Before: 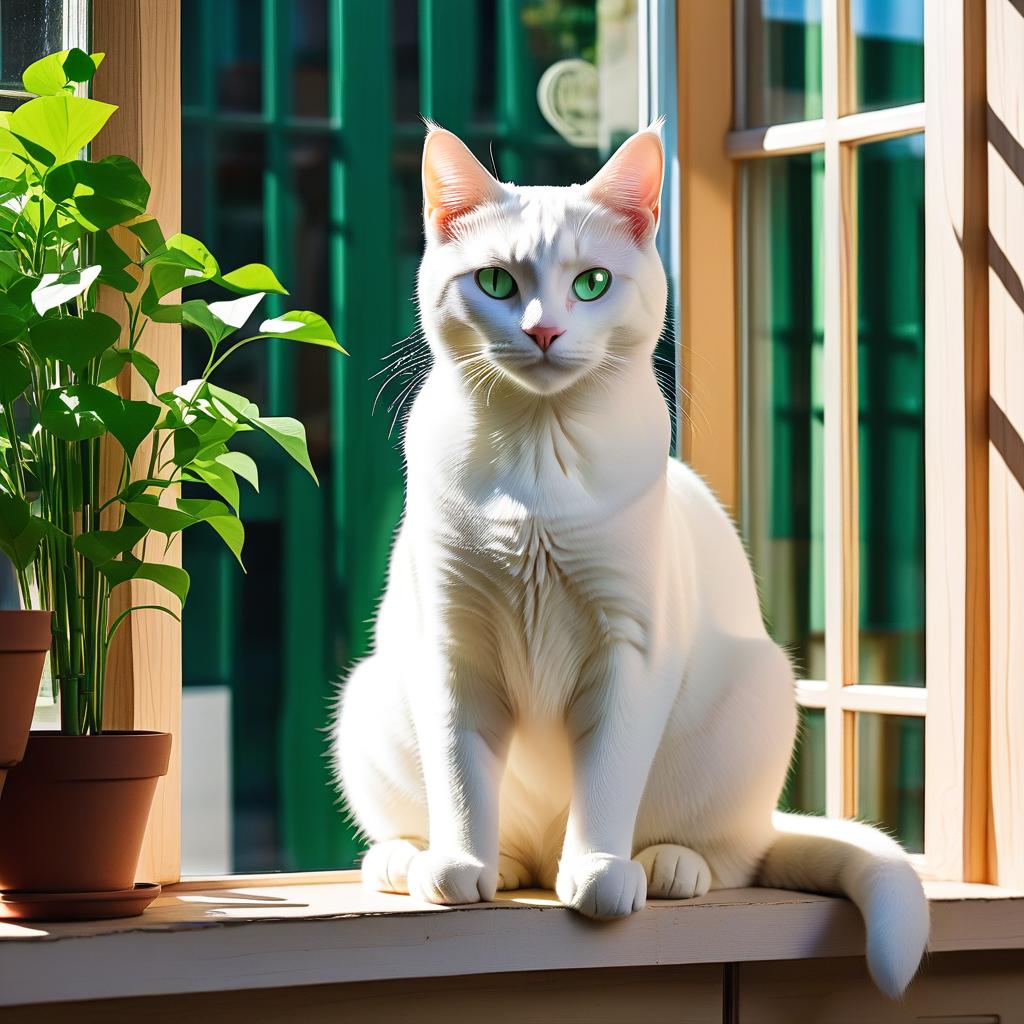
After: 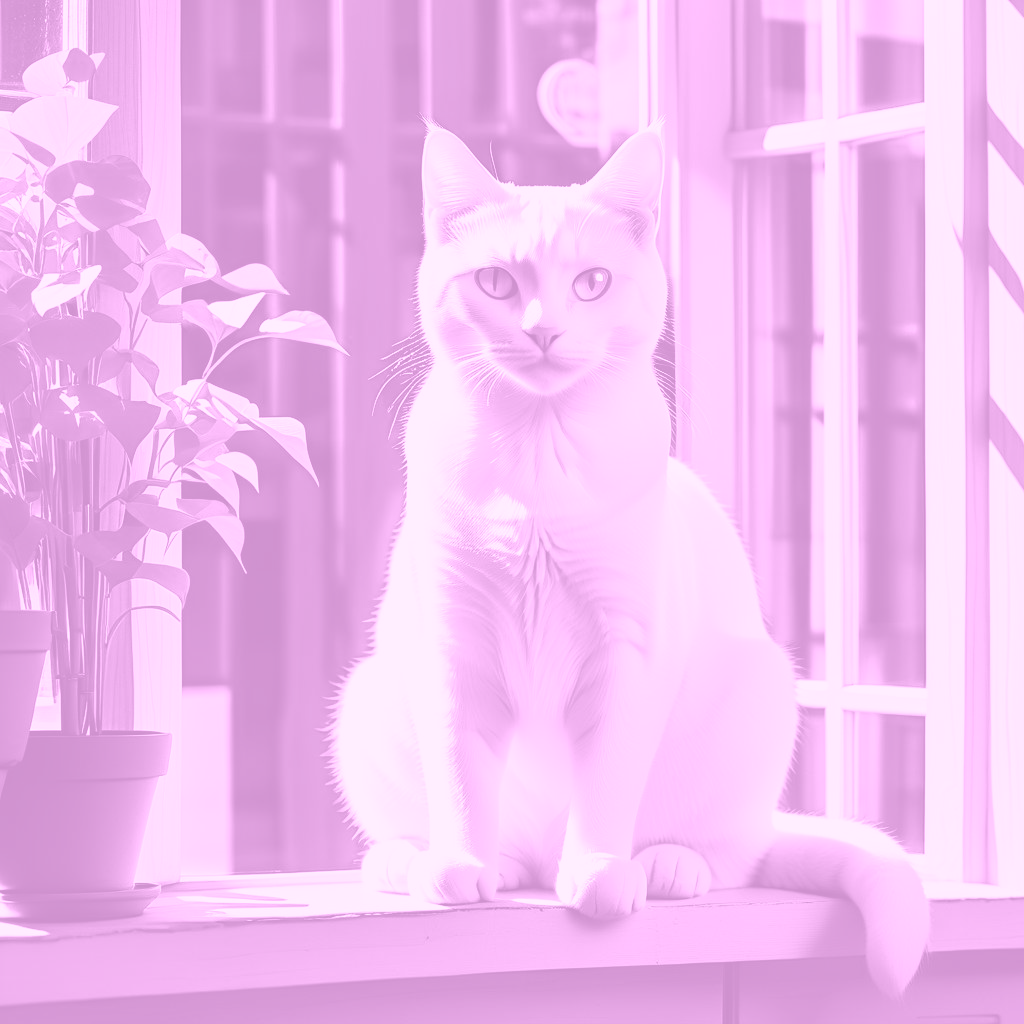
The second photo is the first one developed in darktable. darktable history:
tone equalizer: -8 EV -0.417 EV, -7 EV -0.389 EV, -6 EV -0.333 EV, -5 EV -0.222 EV, -3 EV 0.222 EV, -2 EV 0.333 EV, -1 EV 0.389 EV, +0 EV 0.417 EV, edges refinement/feathering 500, mask exposure compensation -1.57 EV, preserve details no
colorize: hue 331.2°, saturation 69%, source mix 30.28%, lightness 69.02%, version 1
